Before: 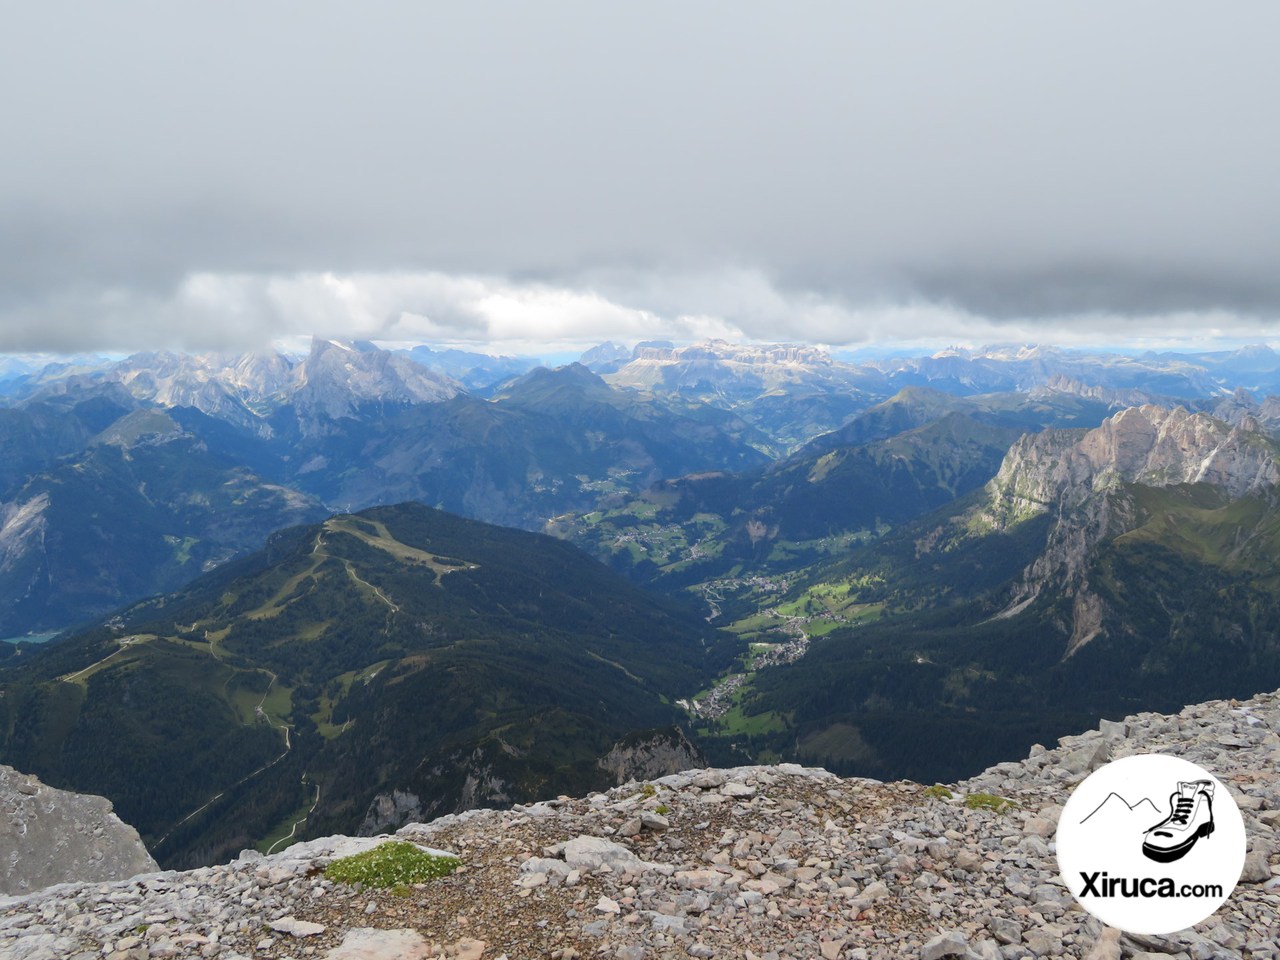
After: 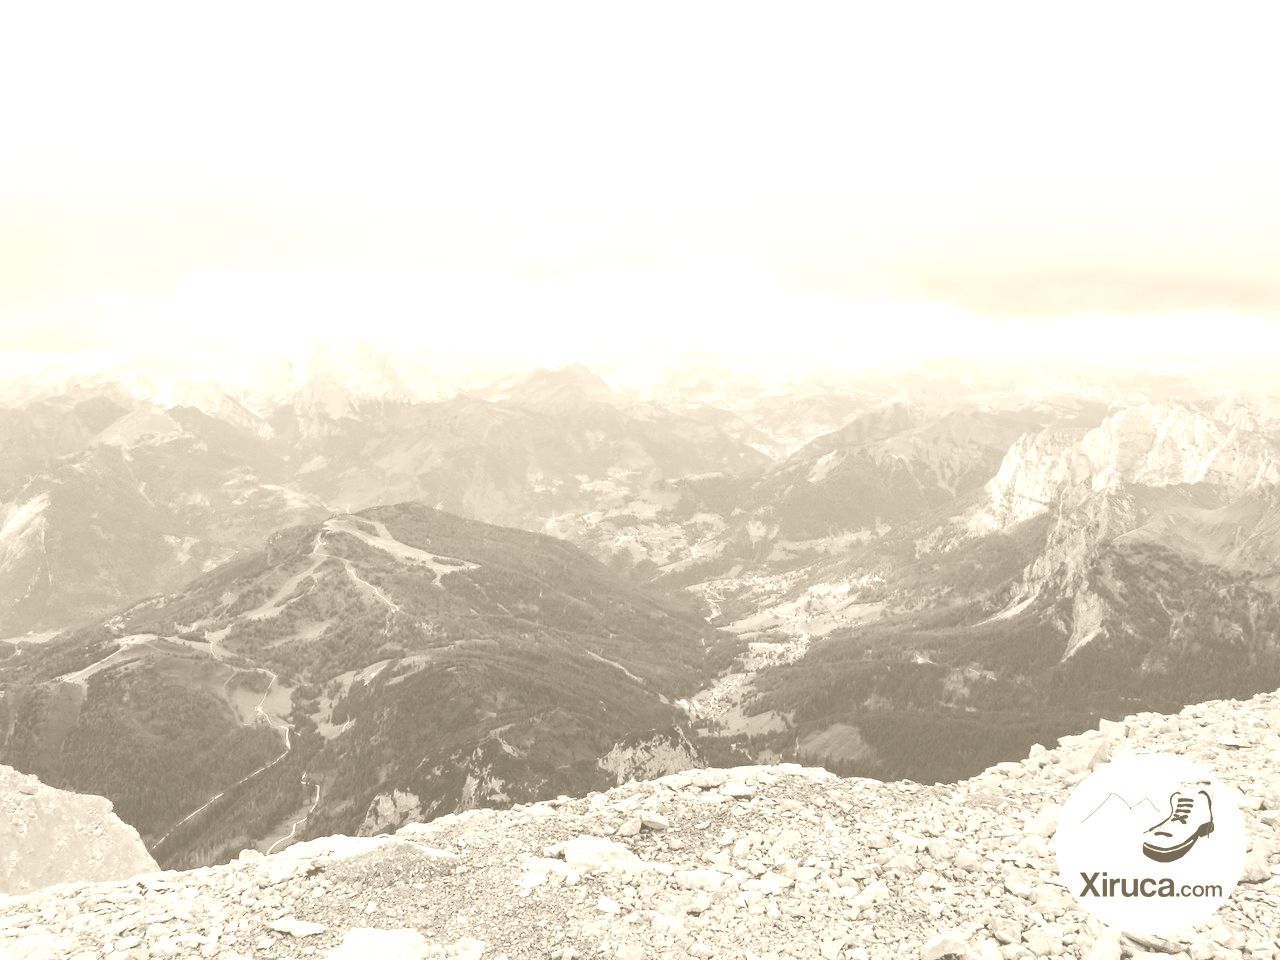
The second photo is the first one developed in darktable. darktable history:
exposure: black level correction 0.047, exposure 0.013 EV, compensate highlight preservation false
white balance: red 1.029, blue 0.92
colorize: hue 36°, saturation 71%, lightness 80.79%
contrast equalizer: octaves 7, y [[0.6 ×6], [0.55 ×6], [0 ×6], [0 ×6], [0 ×6]], mix 0.3
